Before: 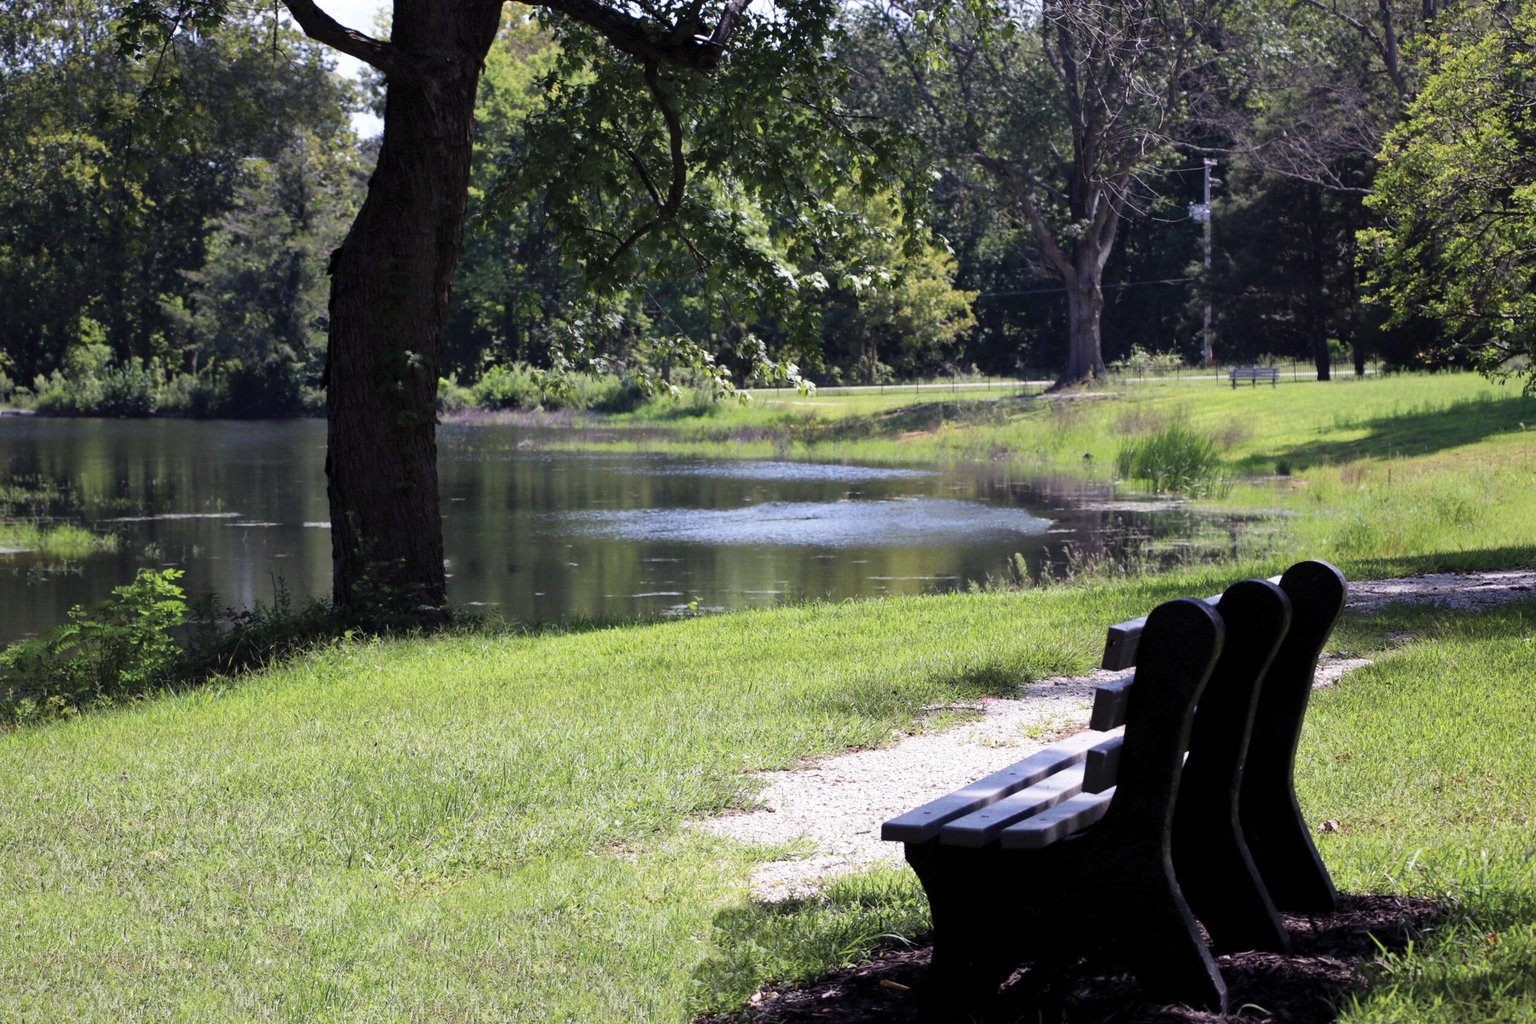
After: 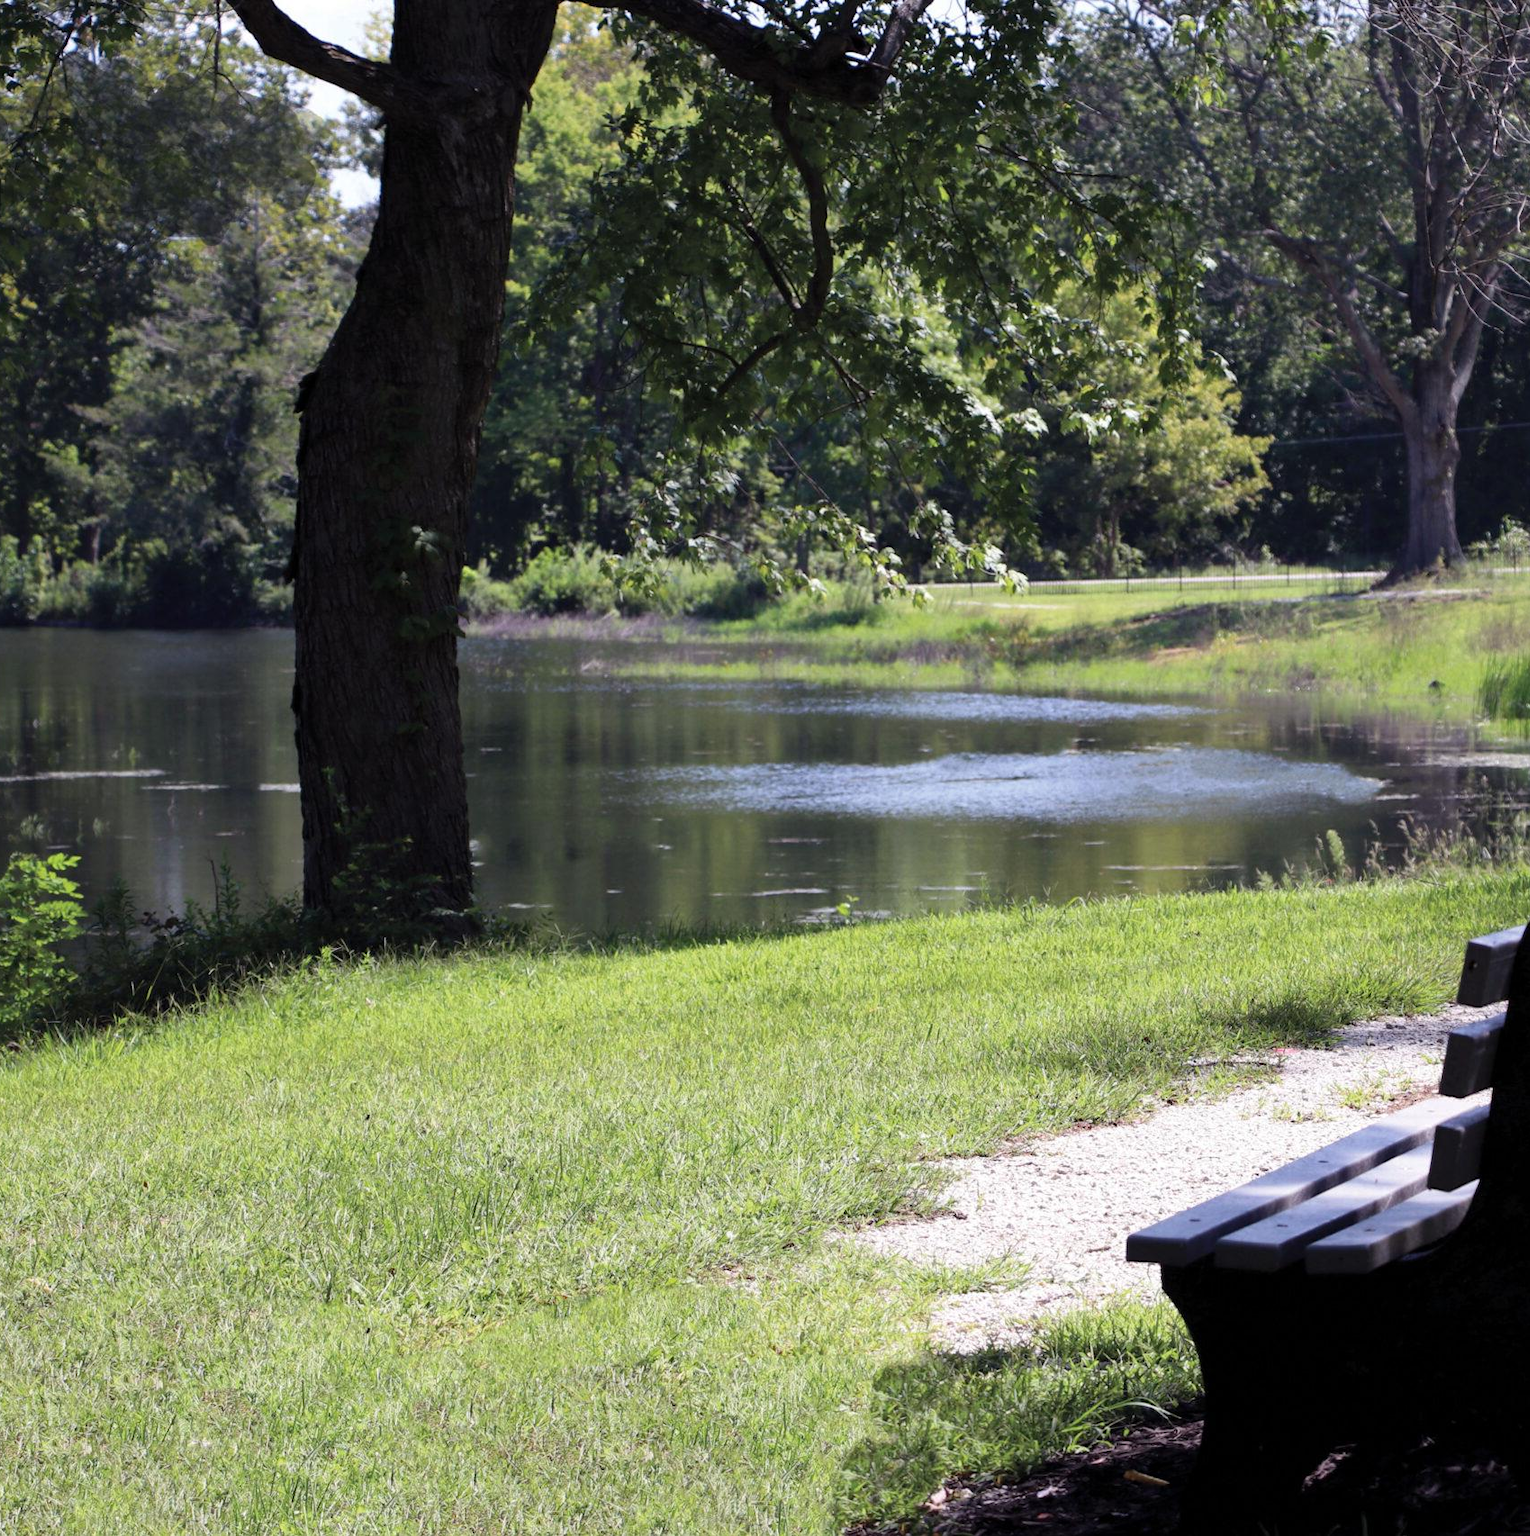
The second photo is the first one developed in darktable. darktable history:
crop and rotate: left 8.524%, right 25.034%
